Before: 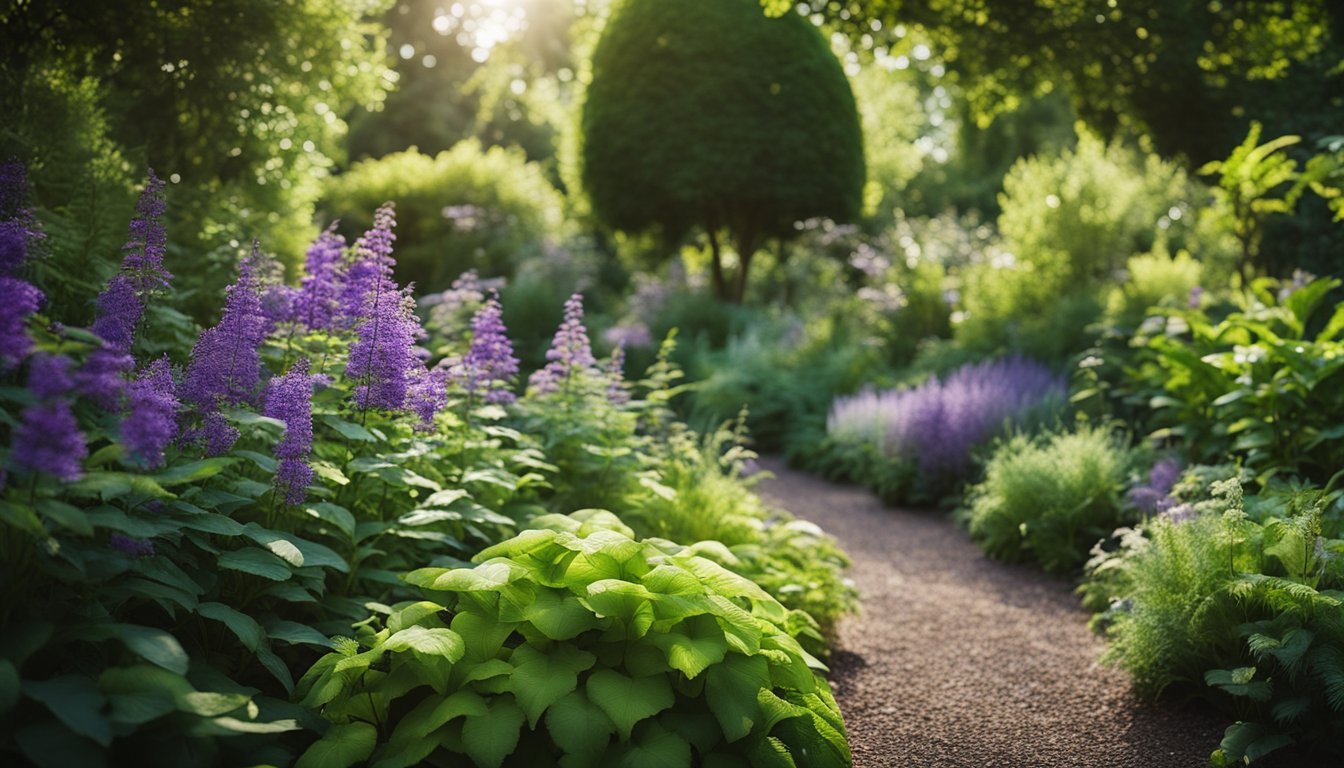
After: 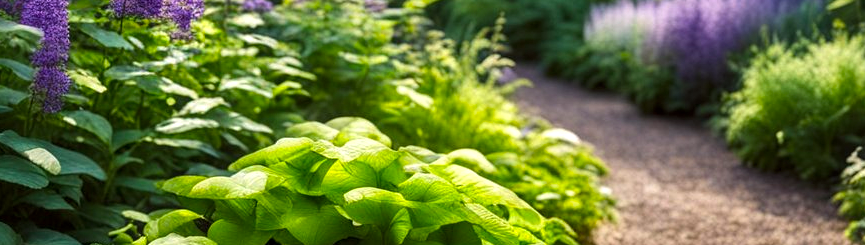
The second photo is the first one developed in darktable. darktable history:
local contrast: detail 130%
color balance: lift [1, 1.001, 0.999, 1.001], gamma [1, 1.004, 1.007, 0.993], gain [1, 0.991, 0.987, 1.013], contrast 10%, output saturation 120%
crop: left 18.091%, top 51.13%, right 17.525%, bottom 16.85%
